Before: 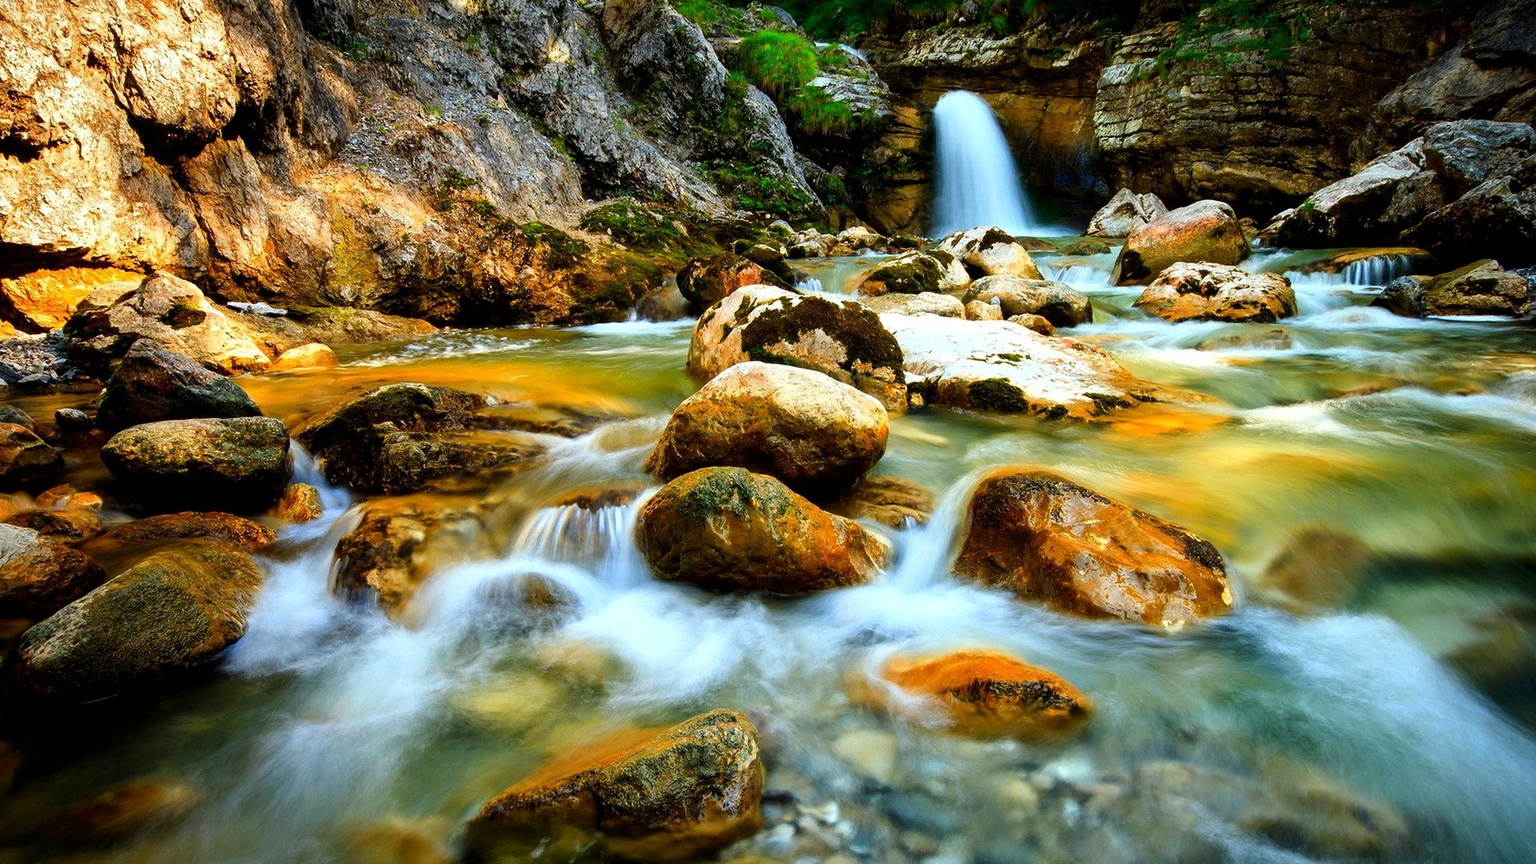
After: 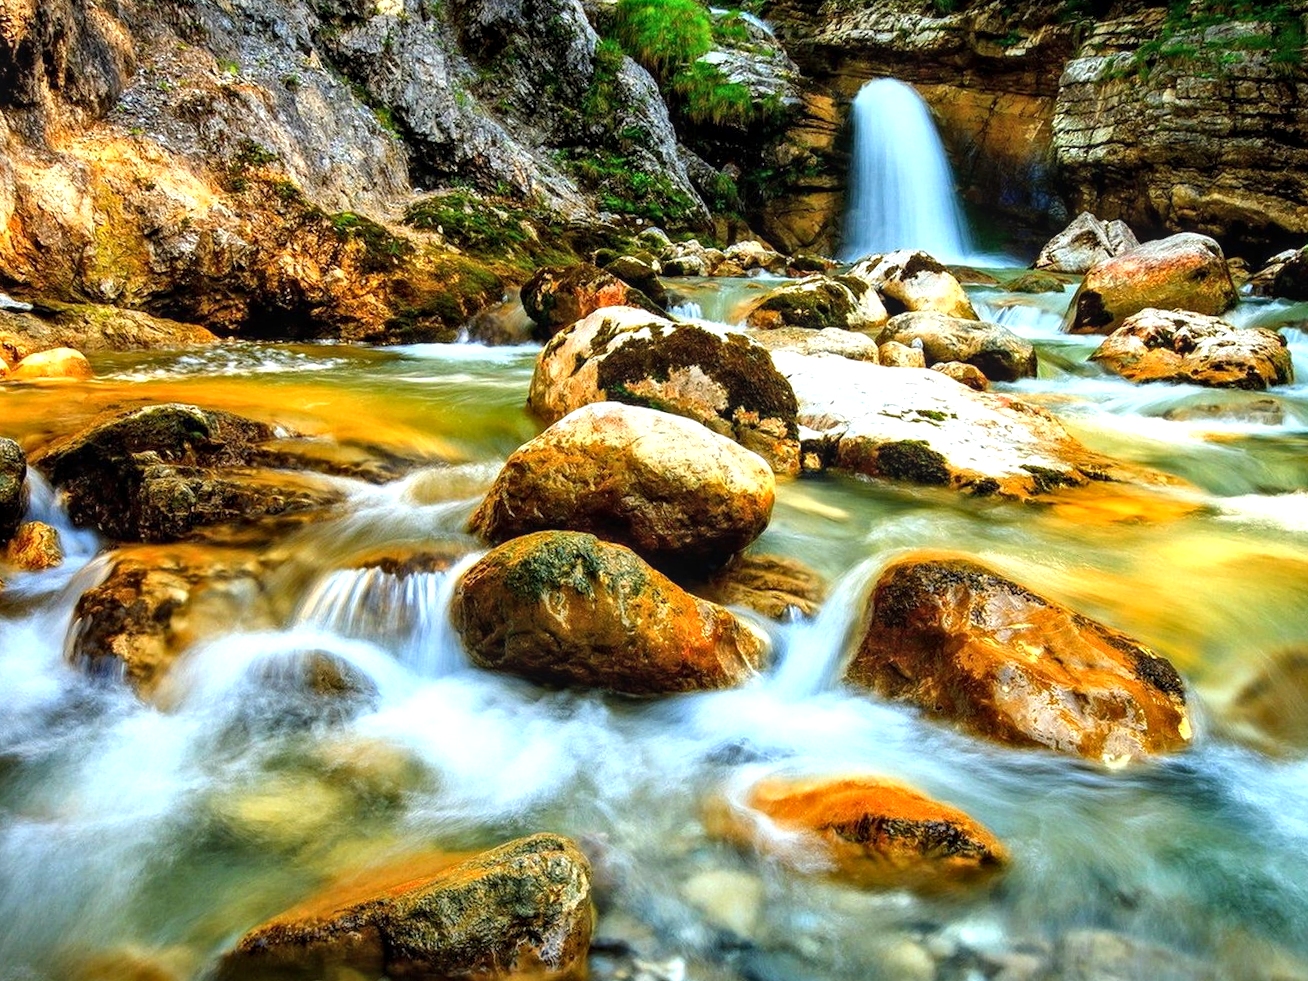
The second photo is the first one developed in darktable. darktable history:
exposure: exposure 0.426 EV, compensate highlight preservation false
local contrast: on, module defaults
crop and rotate: angle -3.27°, left 14.277%, top 0.028%, right 10.766%, bottom 0.028%
